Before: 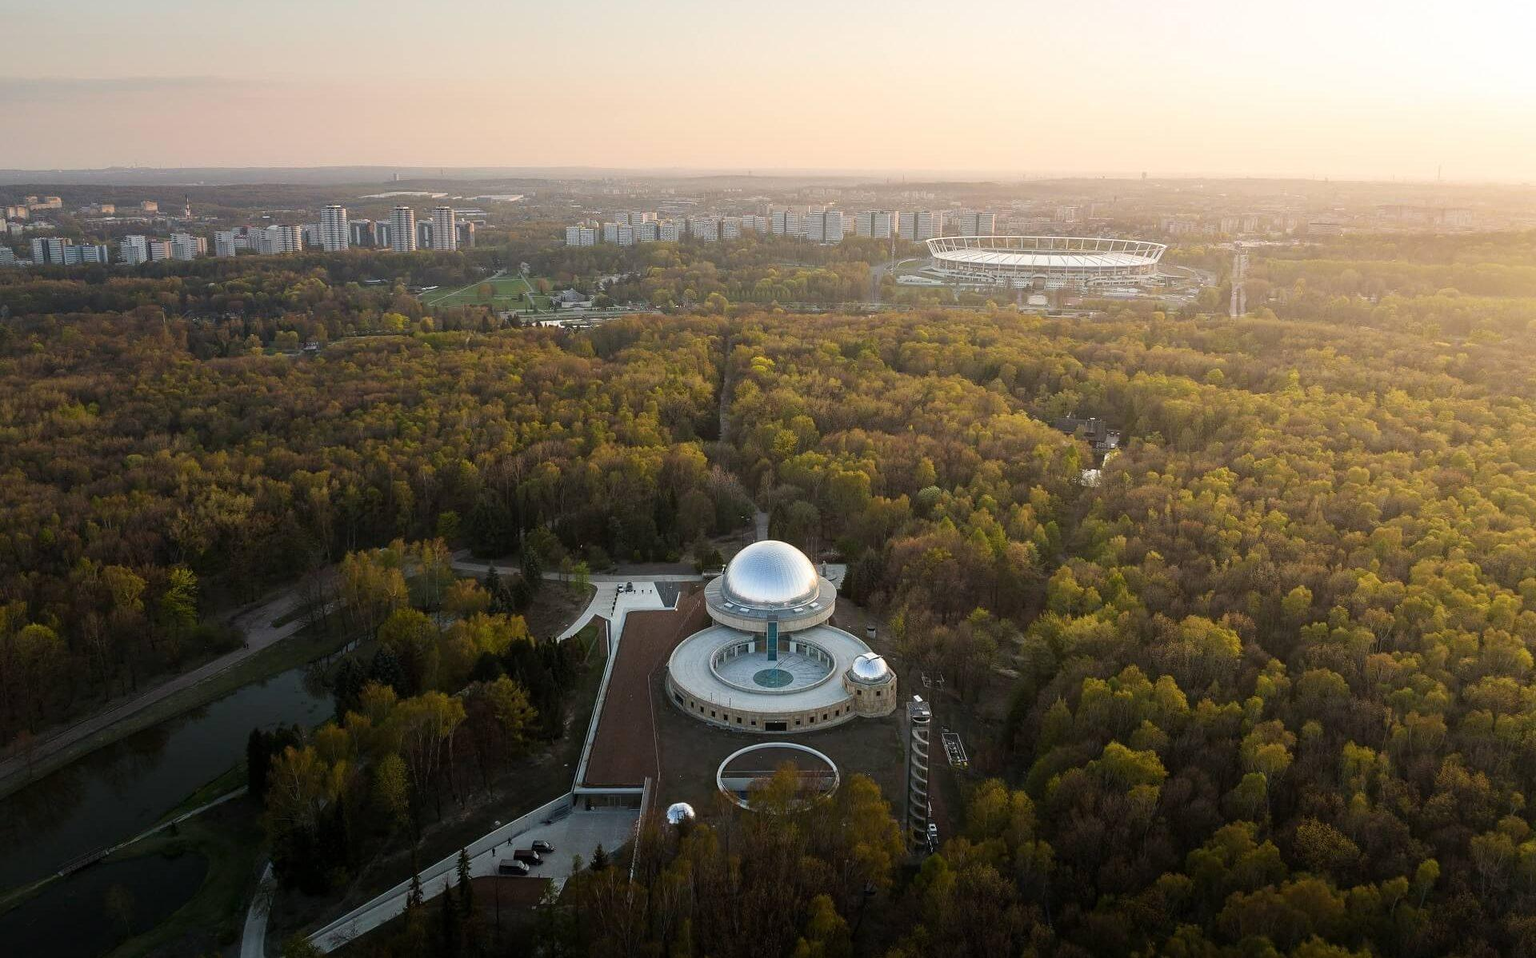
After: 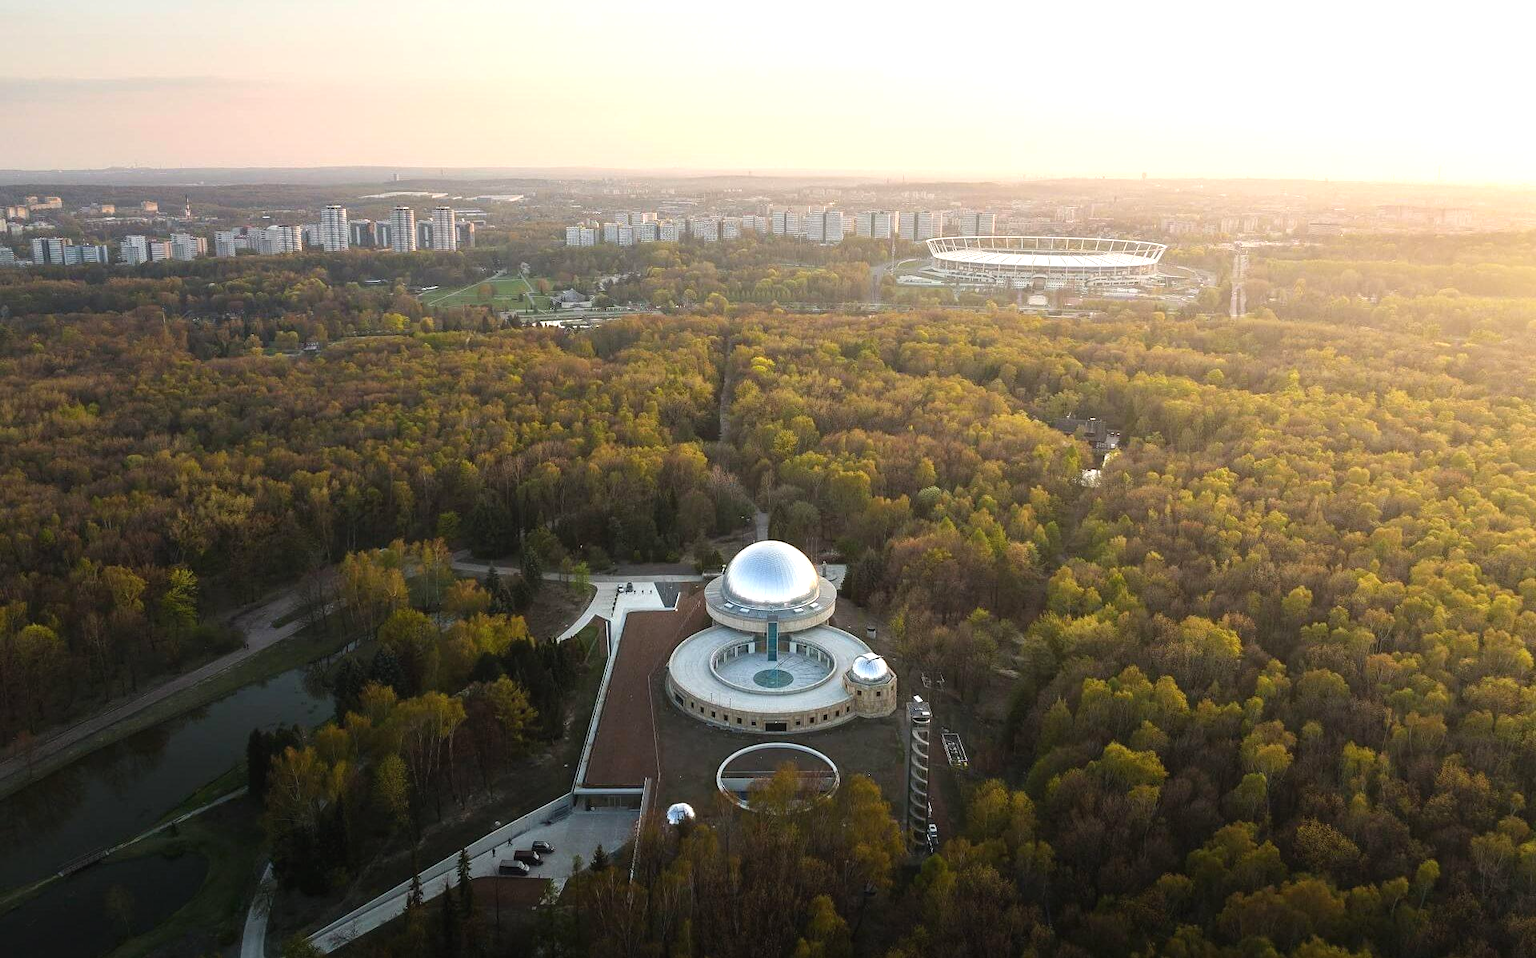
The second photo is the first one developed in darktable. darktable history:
exposure: black level correction -0.002, exposure 0.541 EV, compensate exposure bias true, compensate highlight preservation false
local contrast: mode bilateral grid, contrast 99, coarseness 99, detail 91%, midtone range 0.2
